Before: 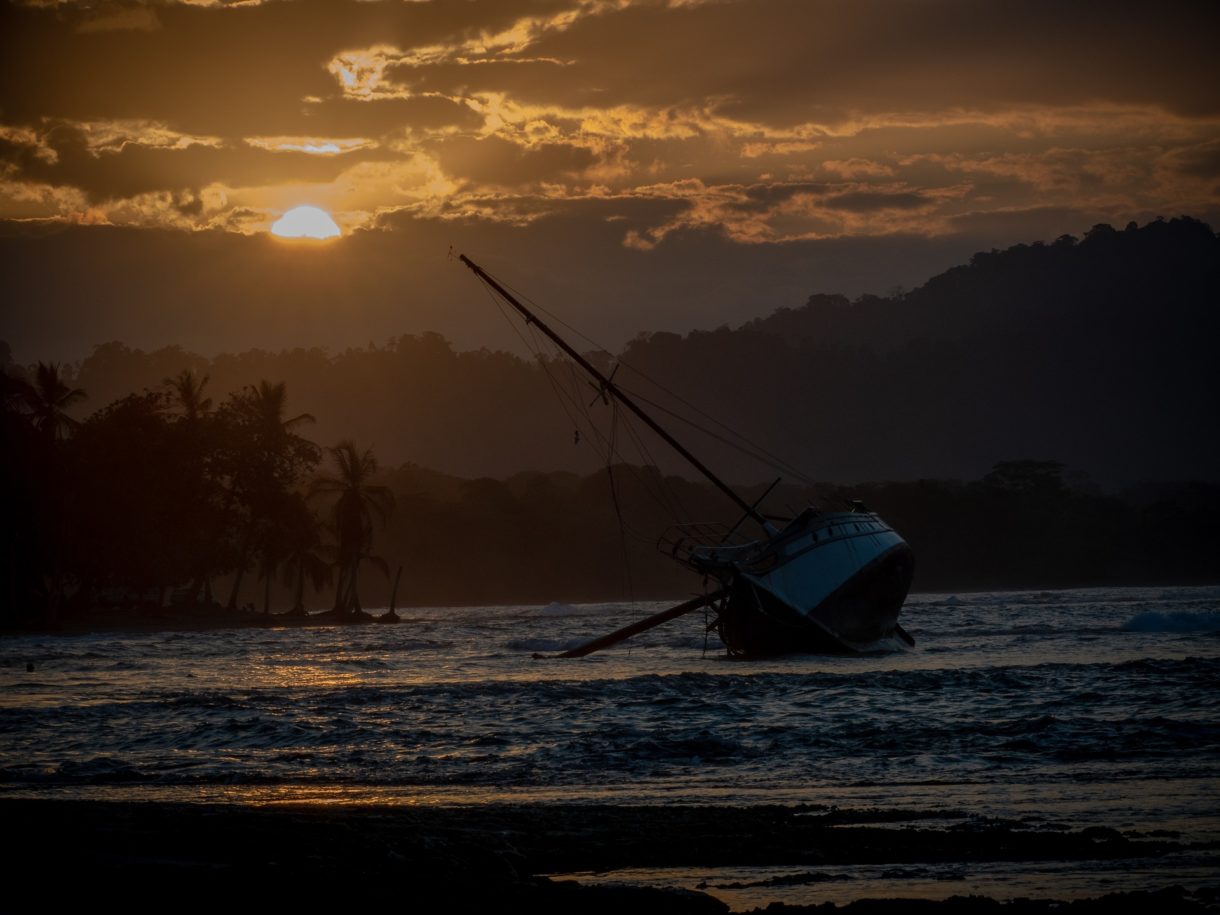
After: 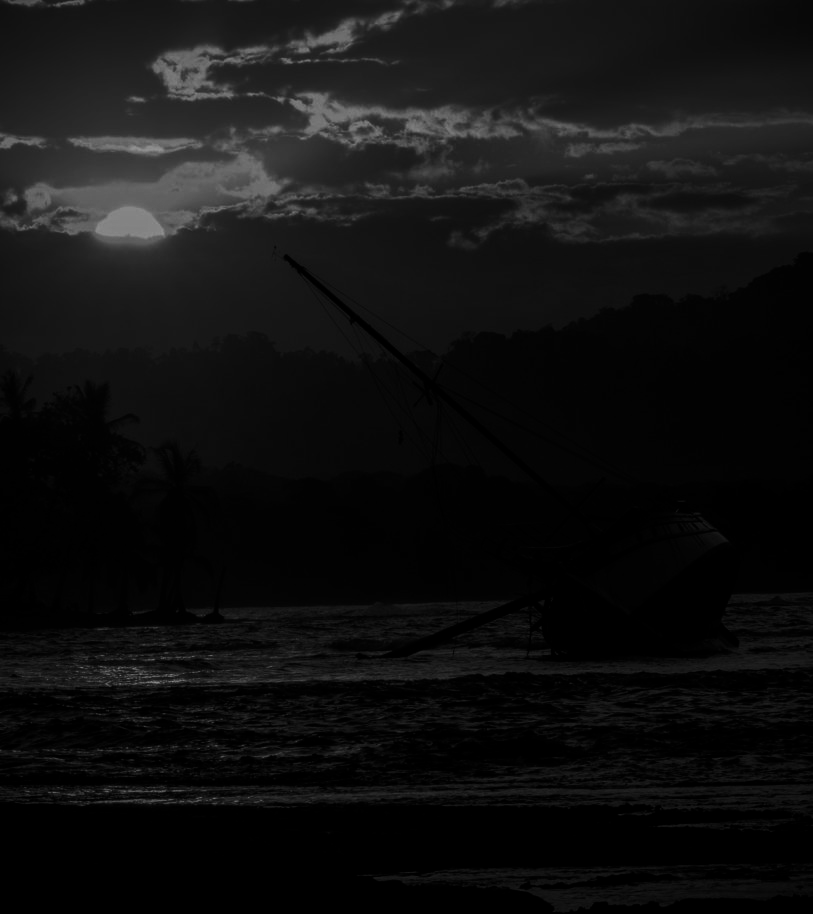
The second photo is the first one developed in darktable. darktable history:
contrast brightness saturation: contrast -0.03, brightness -0.59, saturation -1
crop and rotate: left 14.436%, right 18.898%
